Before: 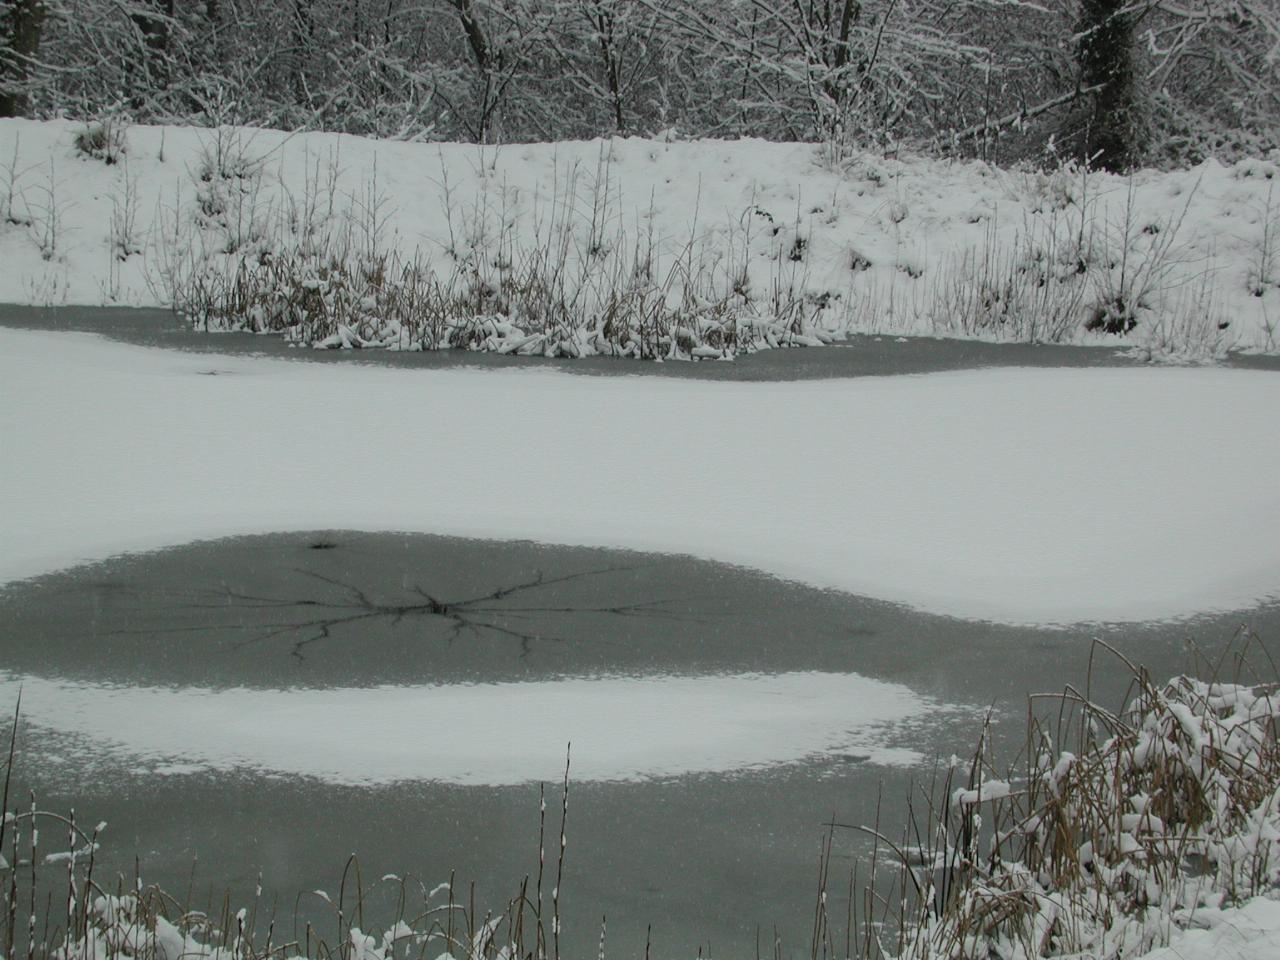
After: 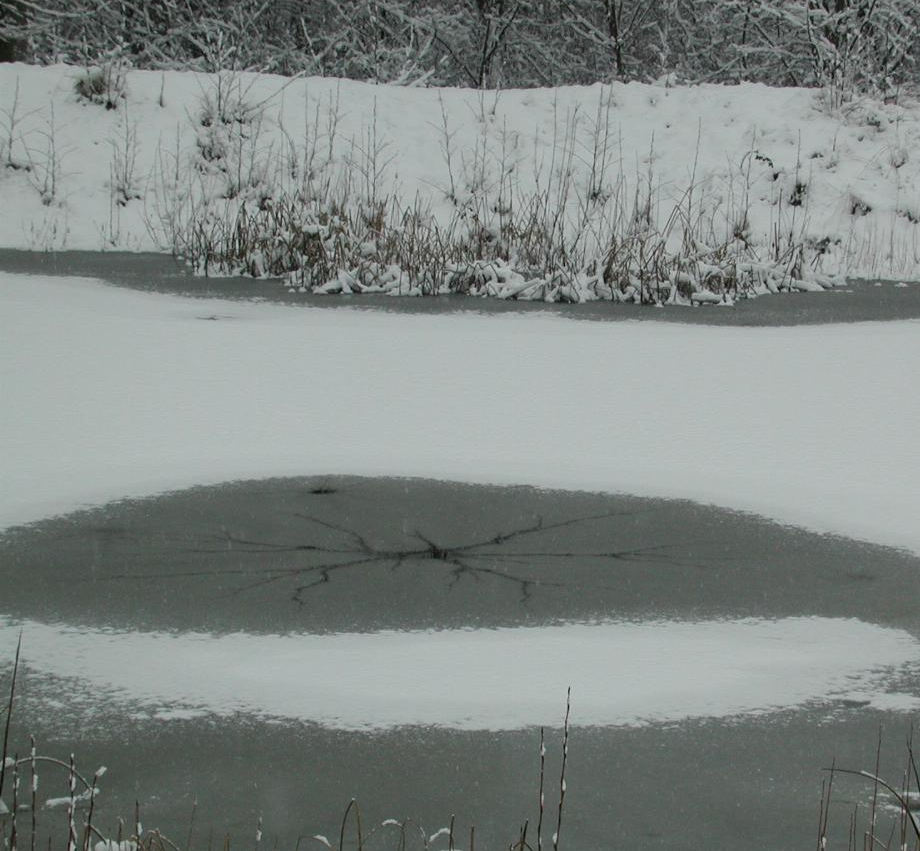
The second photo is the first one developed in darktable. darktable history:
crop: top 5.787%, right 27.908%, bottom 5.532%
contrast brightness saturation: saturation -0.052
